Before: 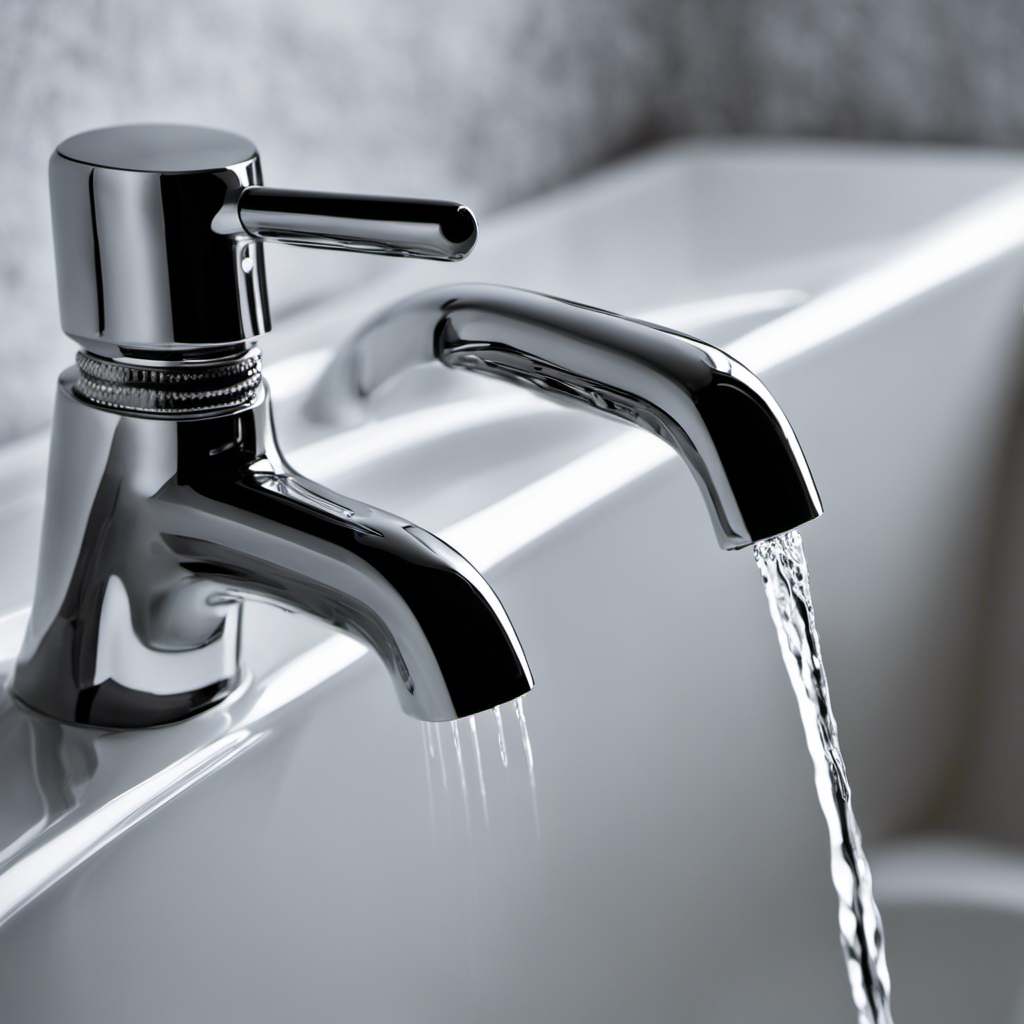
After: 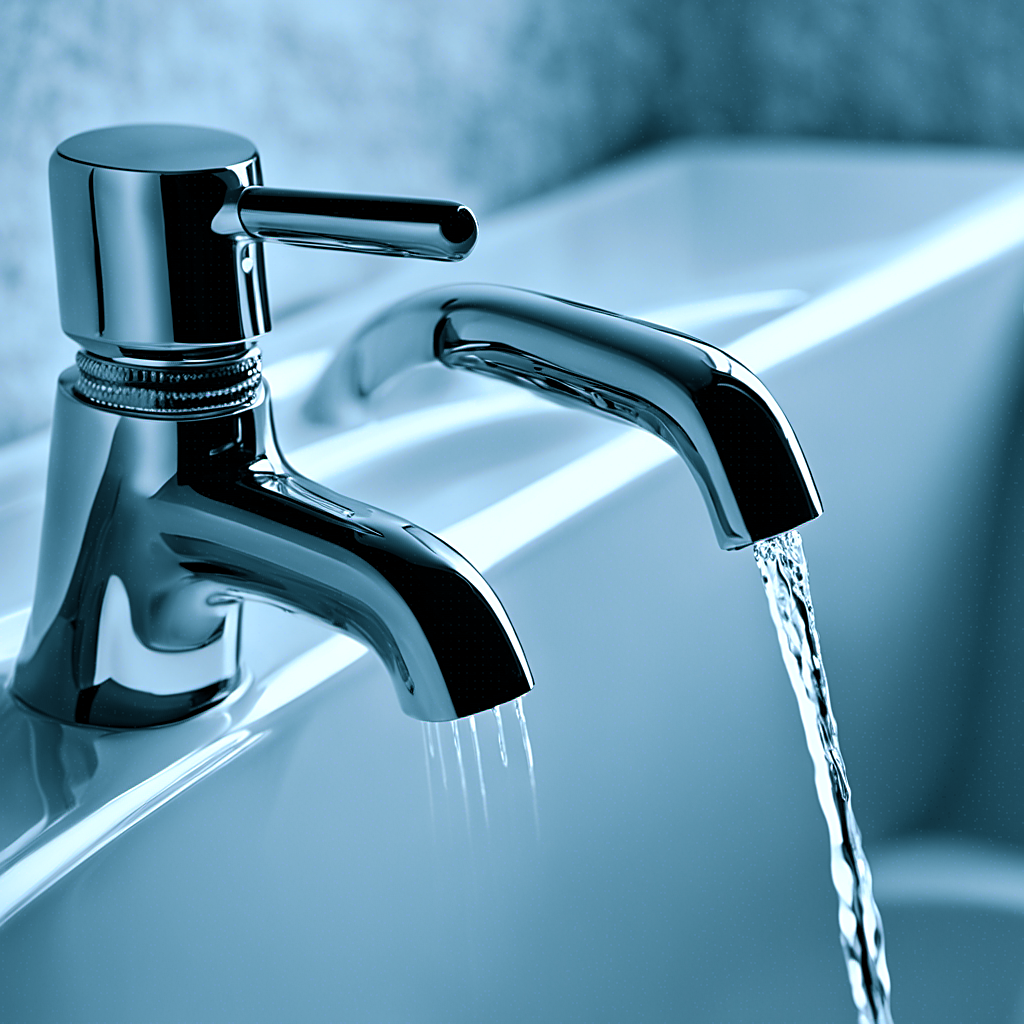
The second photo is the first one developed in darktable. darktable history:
split-toning: shadows › hue 212.4°, balance -70
sharpen: on, module defaults
color correction: highlights a* -10.69, highlights b* -19.19
